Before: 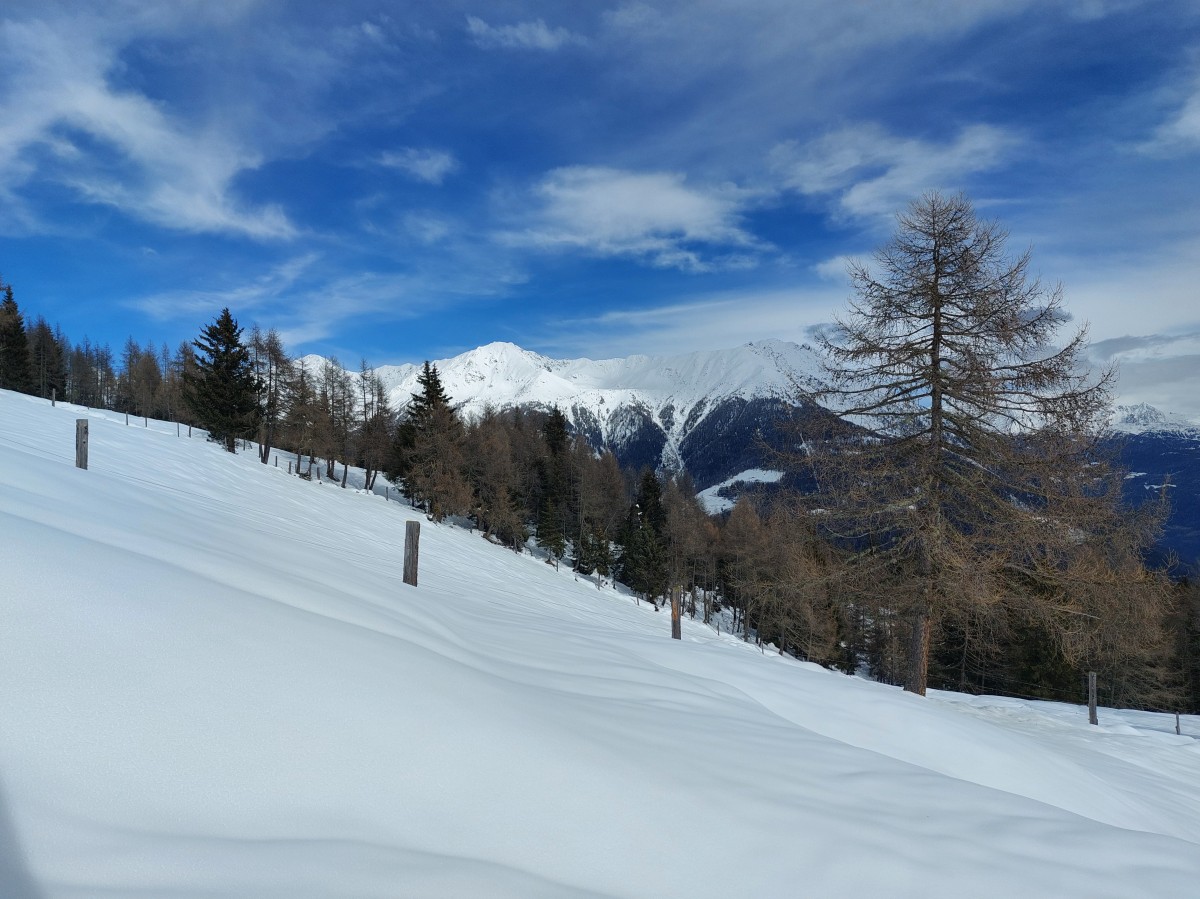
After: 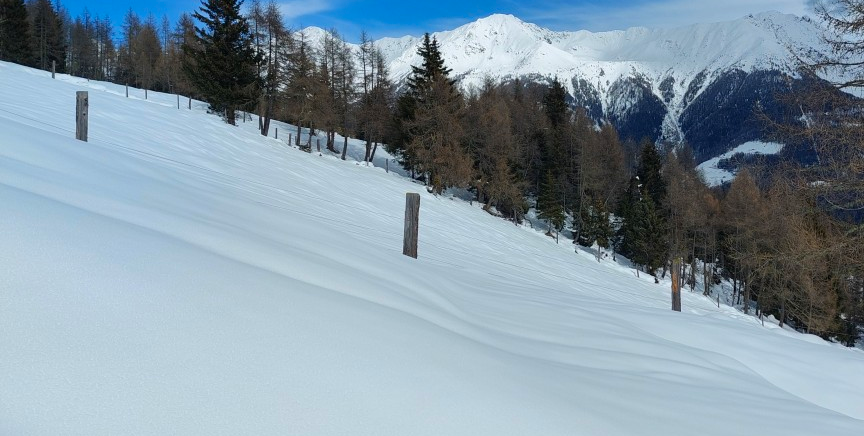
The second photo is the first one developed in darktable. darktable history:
color balance: output saturation 120%
crop: top 36.498%, right 27.964%, bottom 14.995%
